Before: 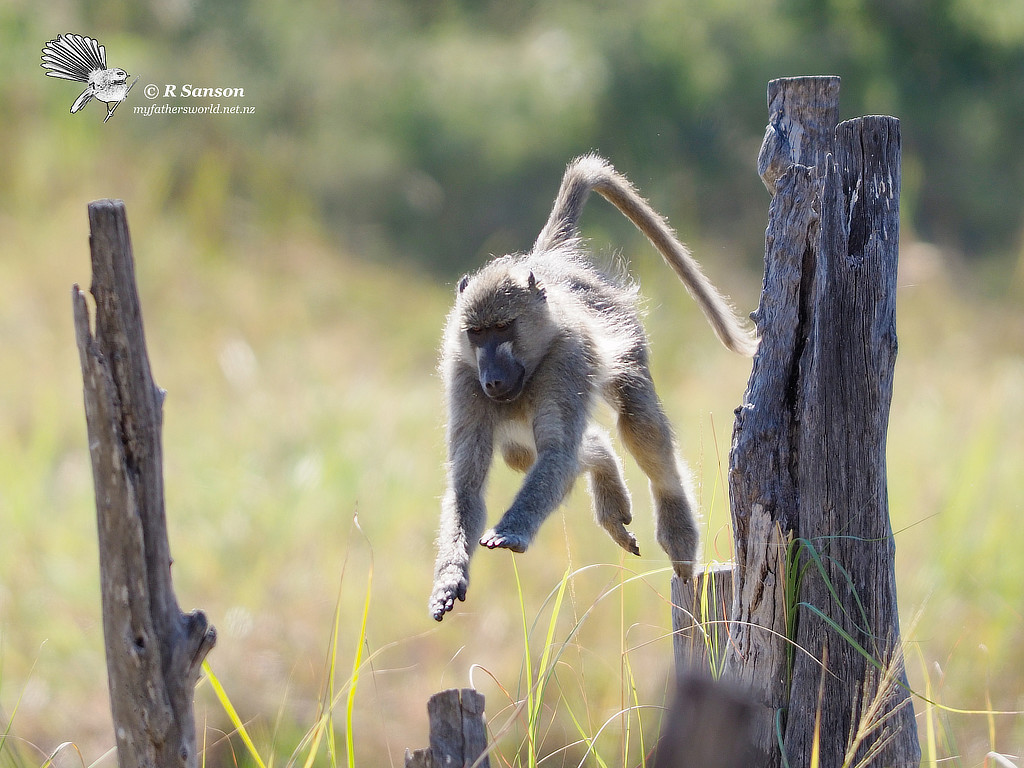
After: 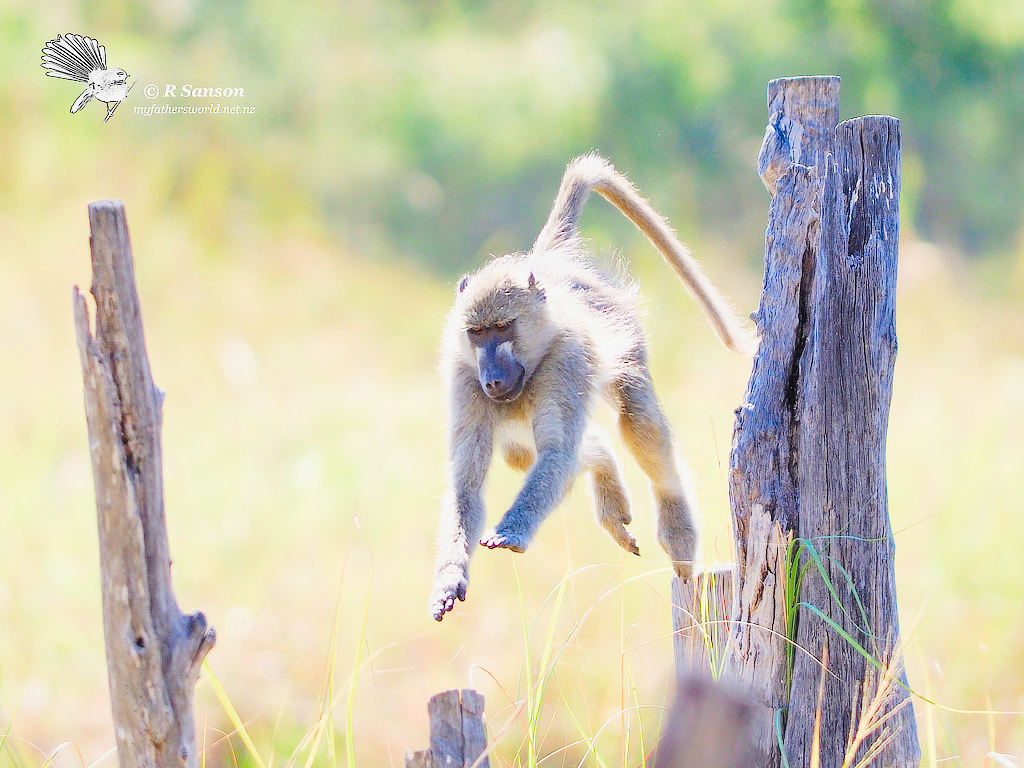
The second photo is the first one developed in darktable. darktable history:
filmic rgb: middle gray luminance 2.5%, black relative exposure -10 EV, white relative exposure 7 EV, threshold 6 EV, dynamic range scaling 10%, target black luminance 0%, hardness 3.19, latitude 44.39%, contrast 0.682, highlights saturation mix 5%, shadows ↔ highlights balance 13.63%, add noise in highlights 0, color science v3 (2019), use custom middle-gray values true, iterations of high-quality reconstruction 0, contrast in highlights soft, enable highlight reconstruction true
tone curve: curves: ch0 [(0, 0) (0.003, 0.006) (0.011, 0.007) (0.025, 0.01) (0.044, 0.015) (0.069, 0.023) (0.1, 0.031) (0.136, 0.045) (0.177, 0.066) (0.224, 0.098) (0.277, 0.139) (0.335, 0.194) (0.399, 0.254) (0.468, 0.346) (0.543, 0.45) (0.623, 0.56) (0.709, 0.667) (0.801, 0.78) (0.898, 0.891) (1, 1)], preserve colors none
